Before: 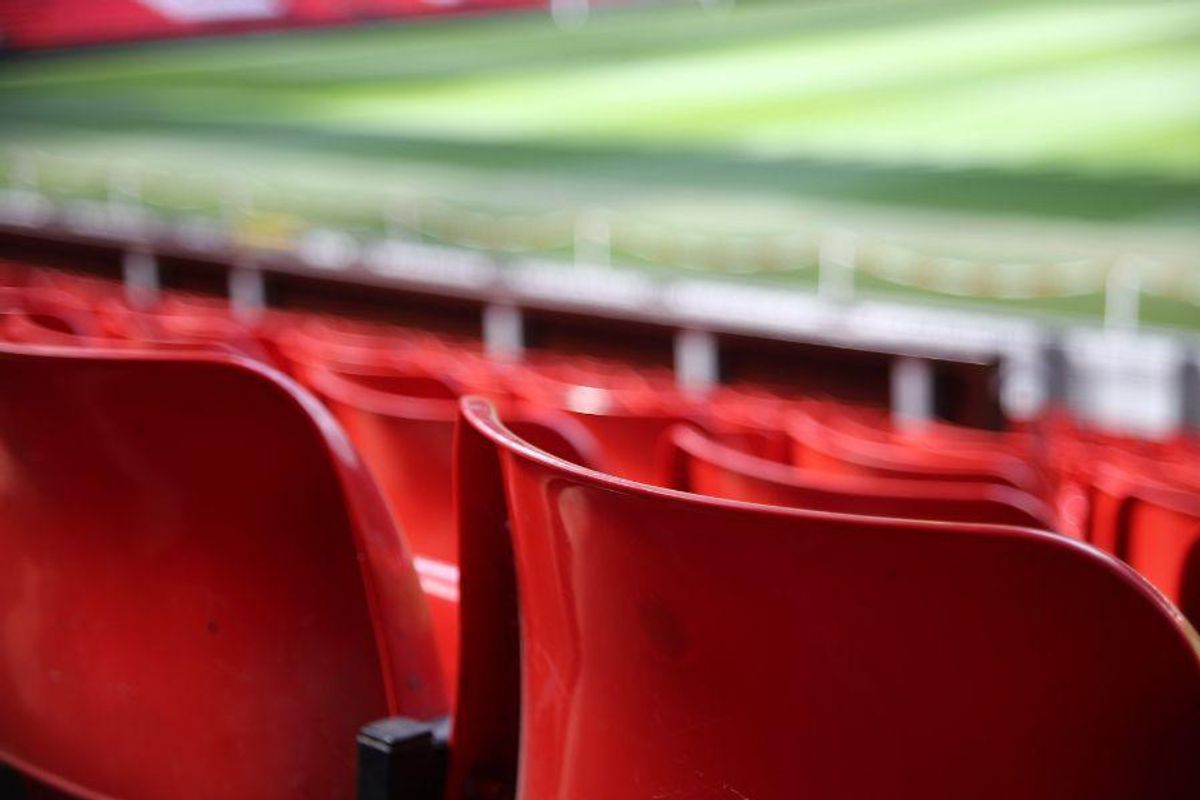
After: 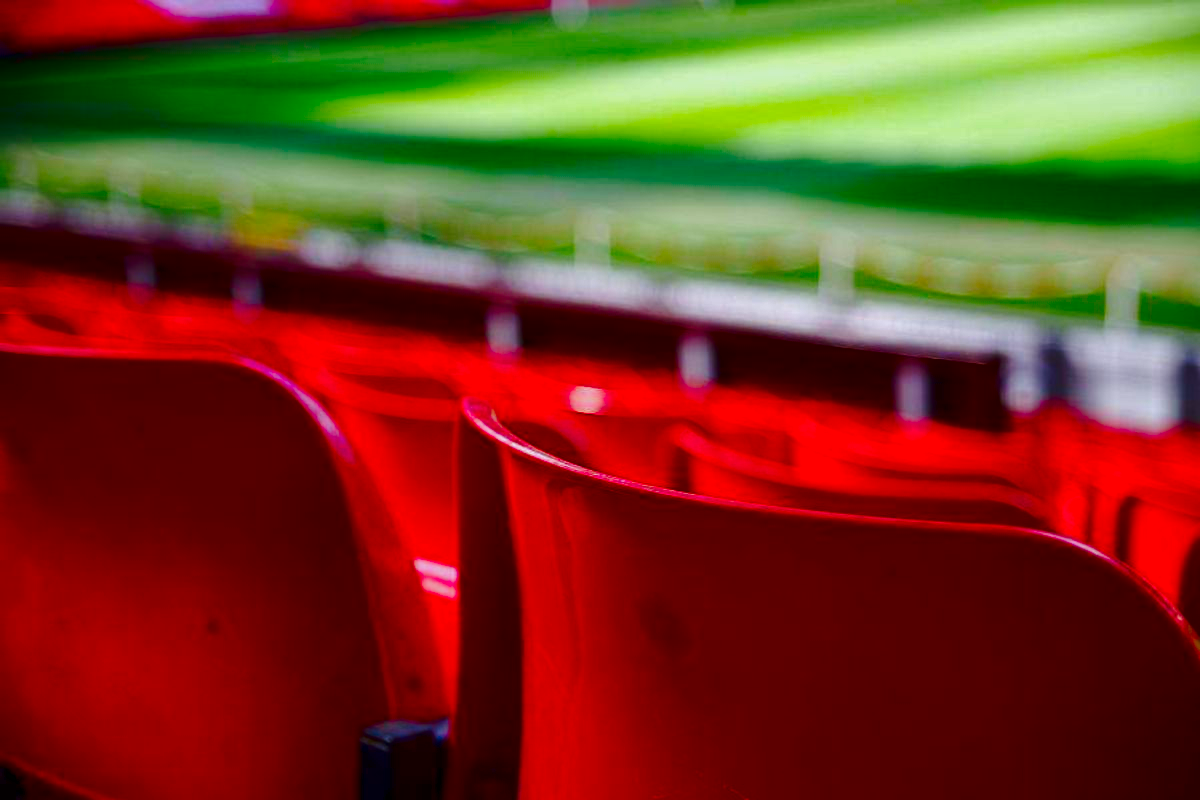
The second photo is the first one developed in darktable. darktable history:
tone curve: curves: ch0 [(0, 0) (0.23, 0.205) (0.486, 0.52) (0.822, 0.825) (0.994, 0.955)]; ch1 [(0, 0) (0.226, 0.261) (0.379, 0.442) (0.469, 0.472) (0.495, 0.495) (0.514, 0.504) (0.561, 0.568) (0.59, 0.612) (1, 1)]; ch2 [(0, 0) (0.269, 0.299) (0.459, 0.441) (0.498, 0.499) (0.523, 0.52) (0.586, 0.569) (0.635, 0.617) (0.659, 0.681) (0.718, 0.764) (1, 1)], preserve colors none
base curve: curves: ch0 [(0, 0) (0.158, 0.273) (0.879, 0.895) (1, 1)]
contrast brightness saturation: brightness -0.981, saturation 0.994
